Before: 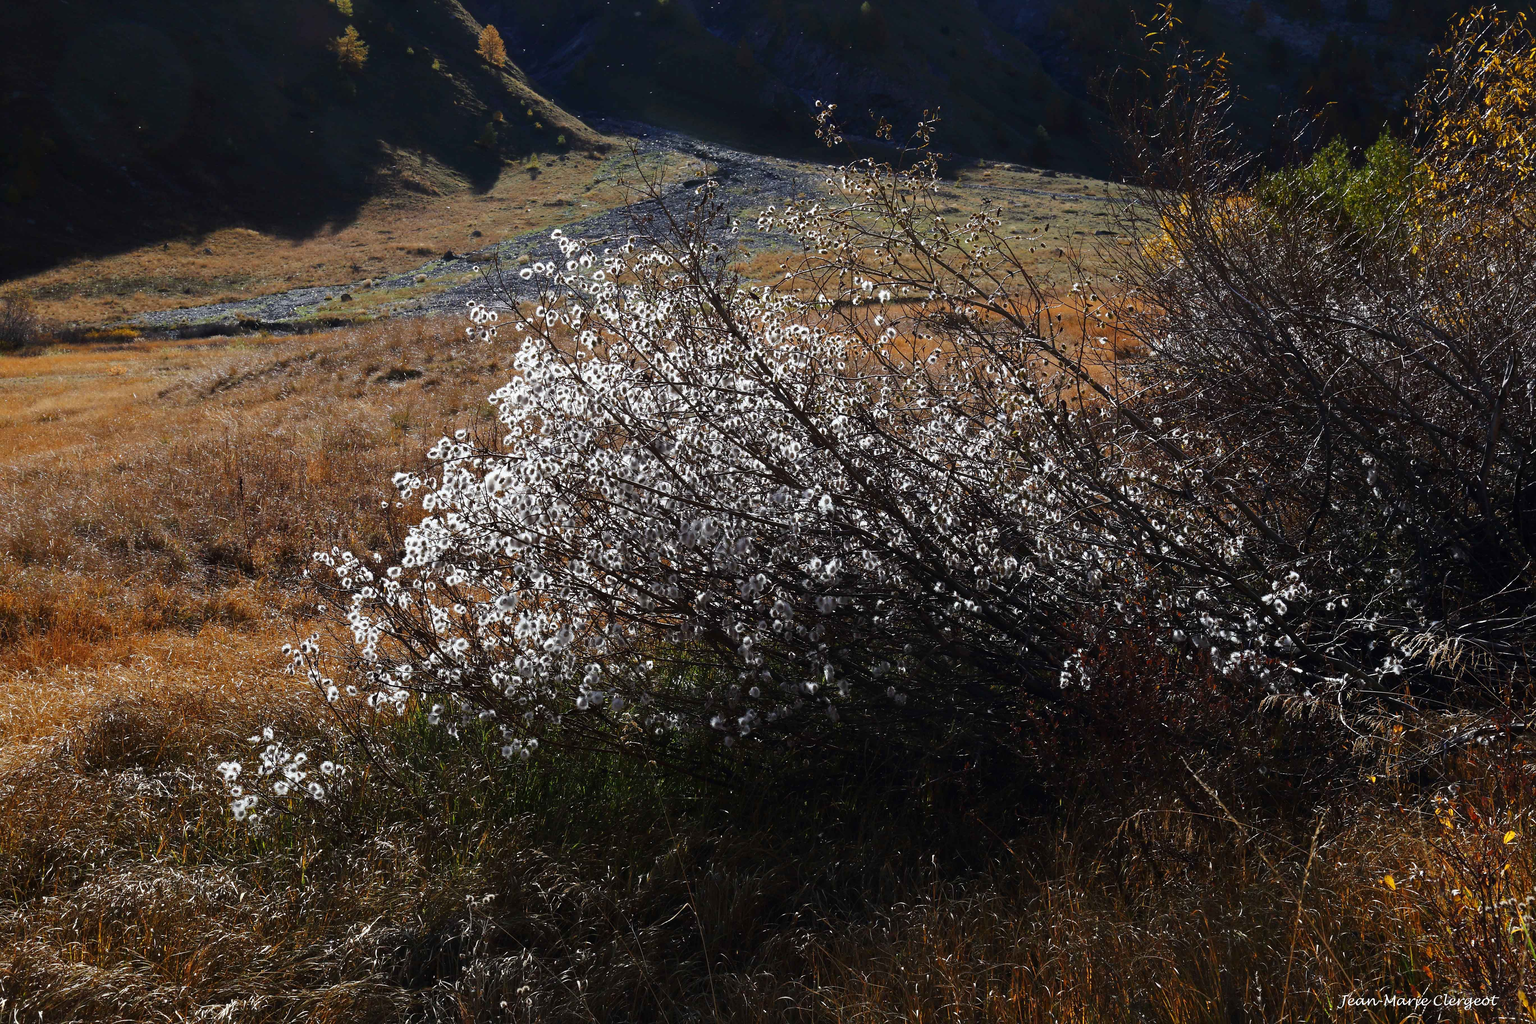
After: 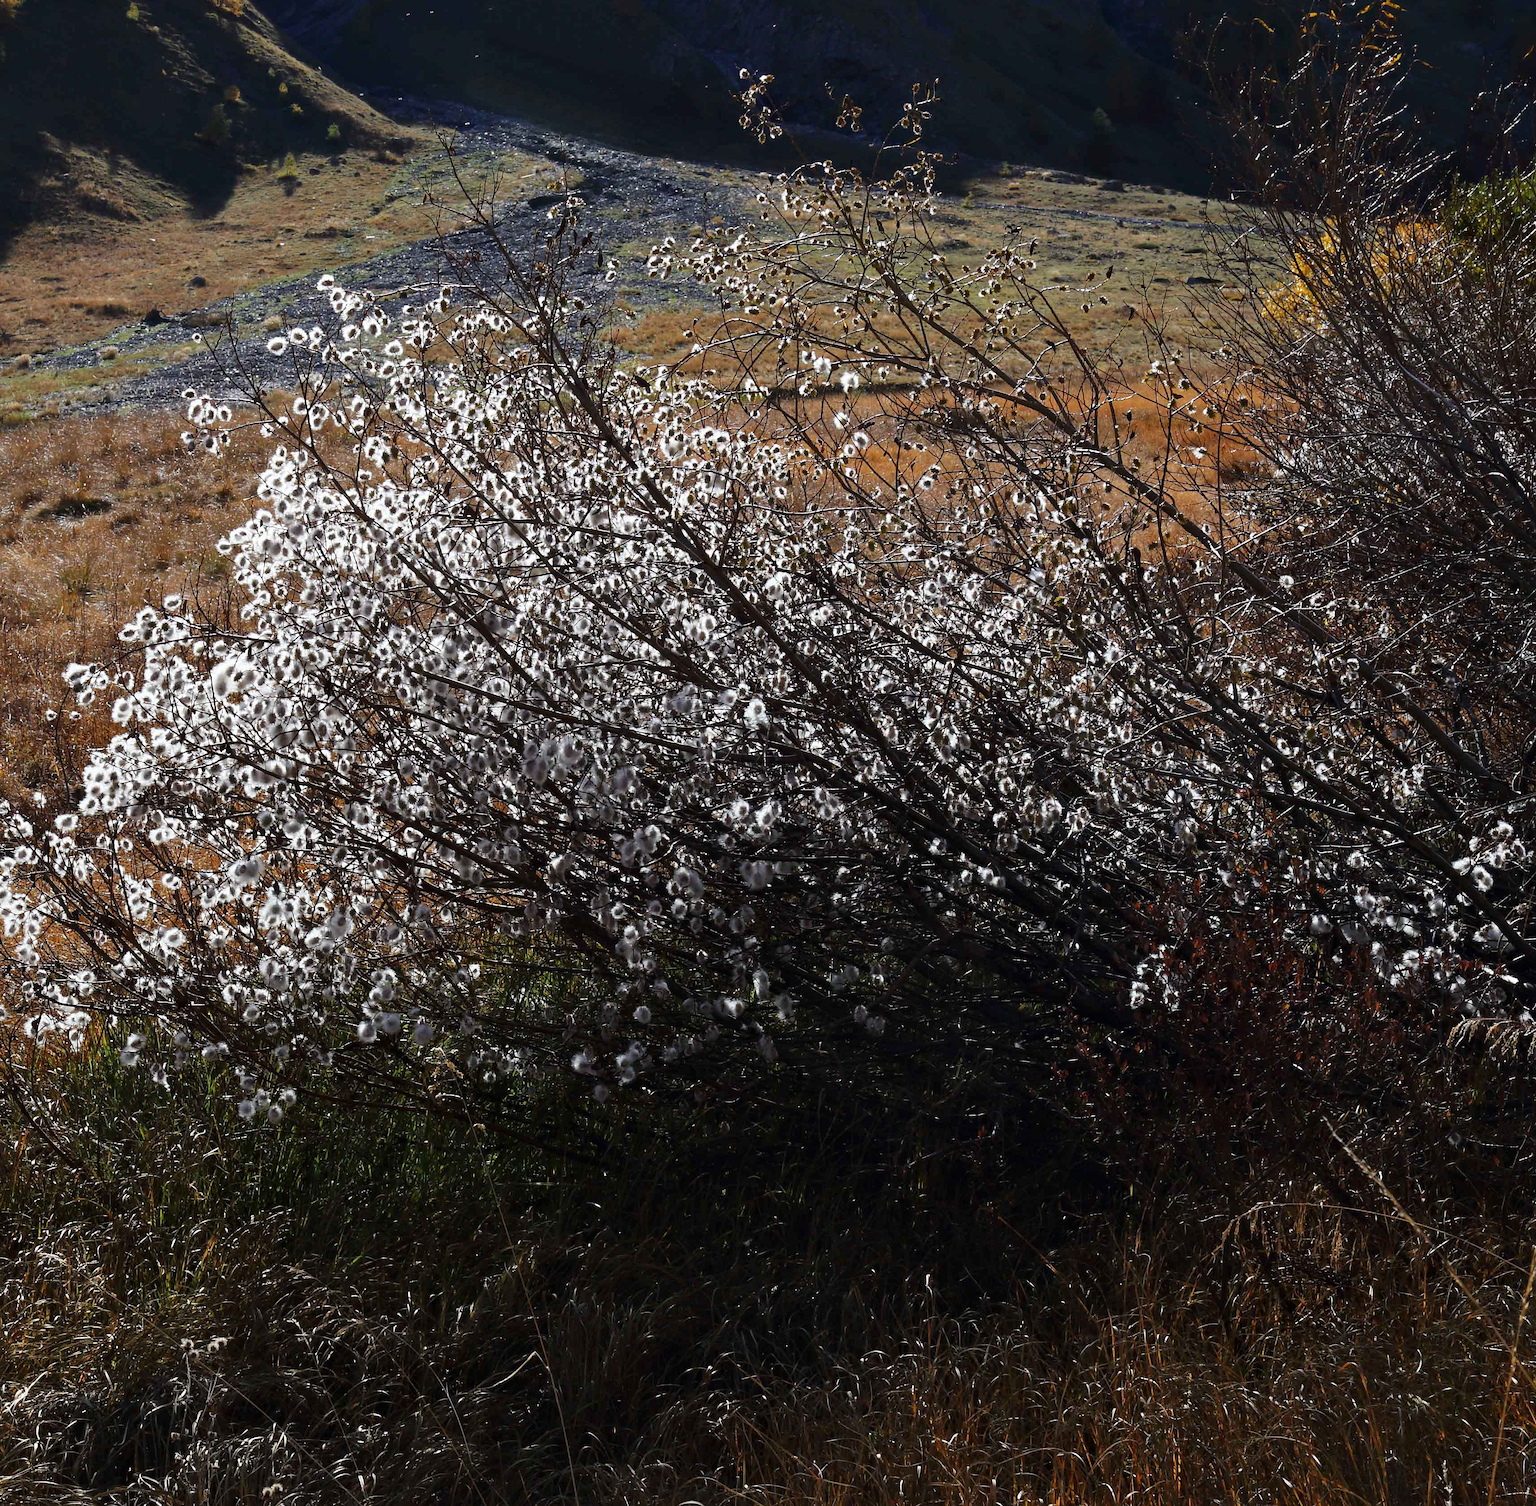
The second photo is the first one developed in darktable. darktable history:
local contrast: mode bilateral grid, contrast 20, coarseness 50, detail 119%, midtone range 0.2
crop and rotate: left 22.989%, top 5.635%, right 14.427%, bottom 2.271%
